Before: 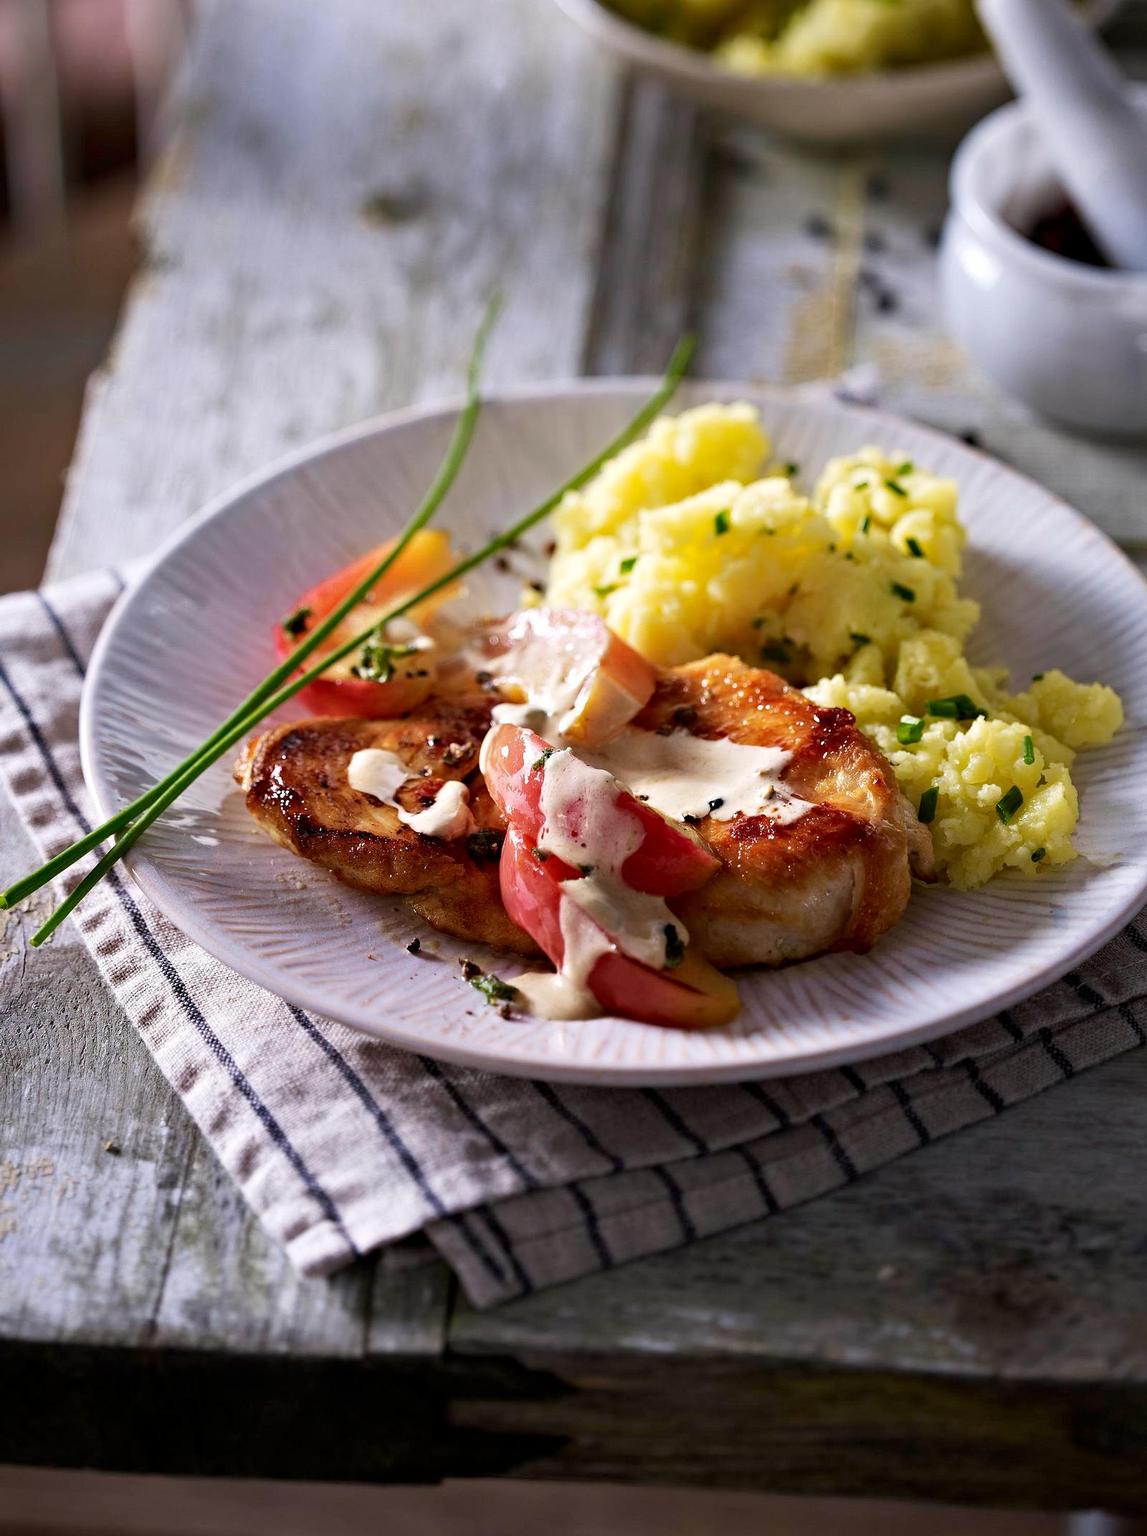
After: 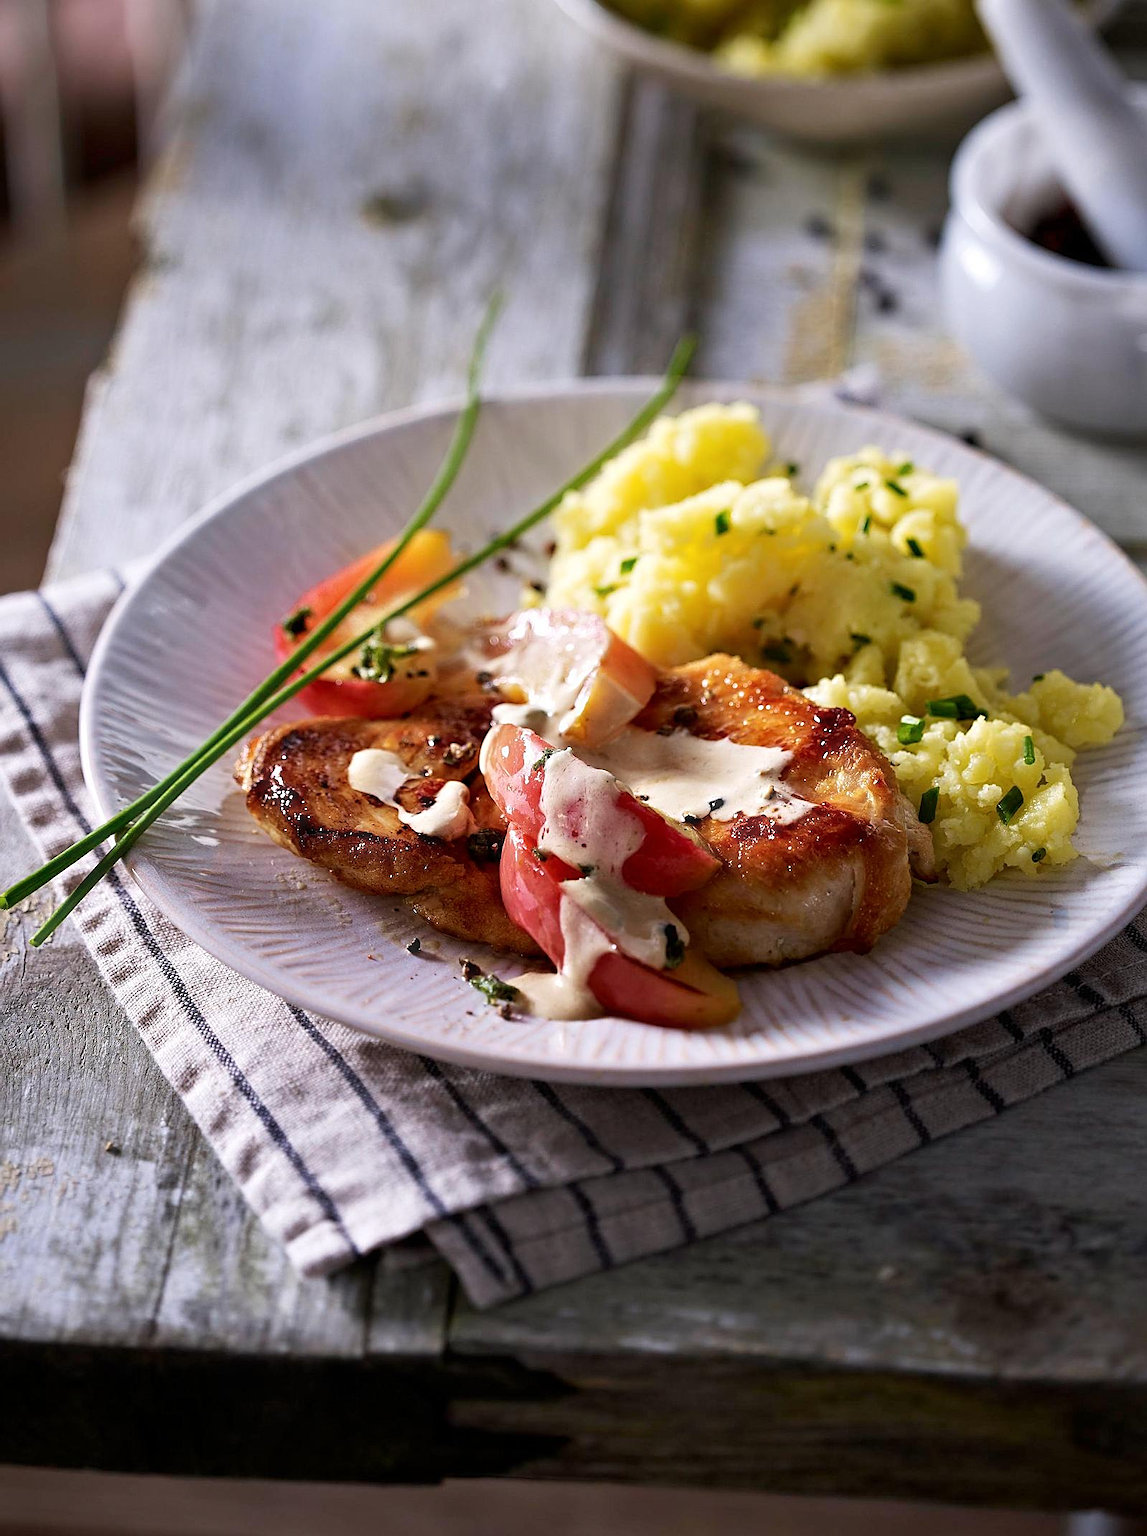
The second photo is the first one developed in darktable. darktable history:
levels: mode automatic
sharpen: on, module defaults
haze removal: strength -0.05
